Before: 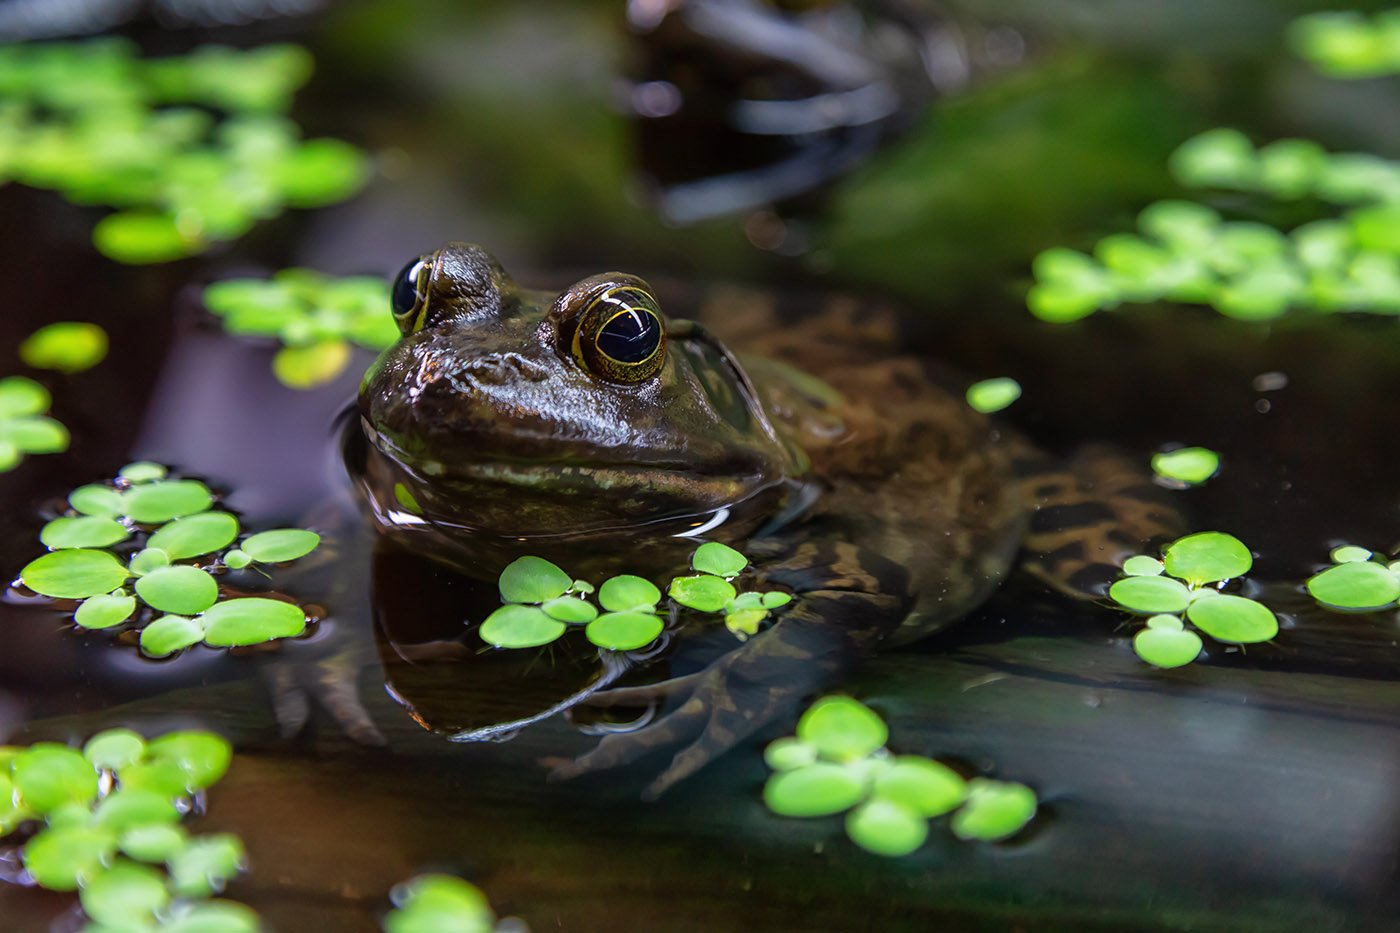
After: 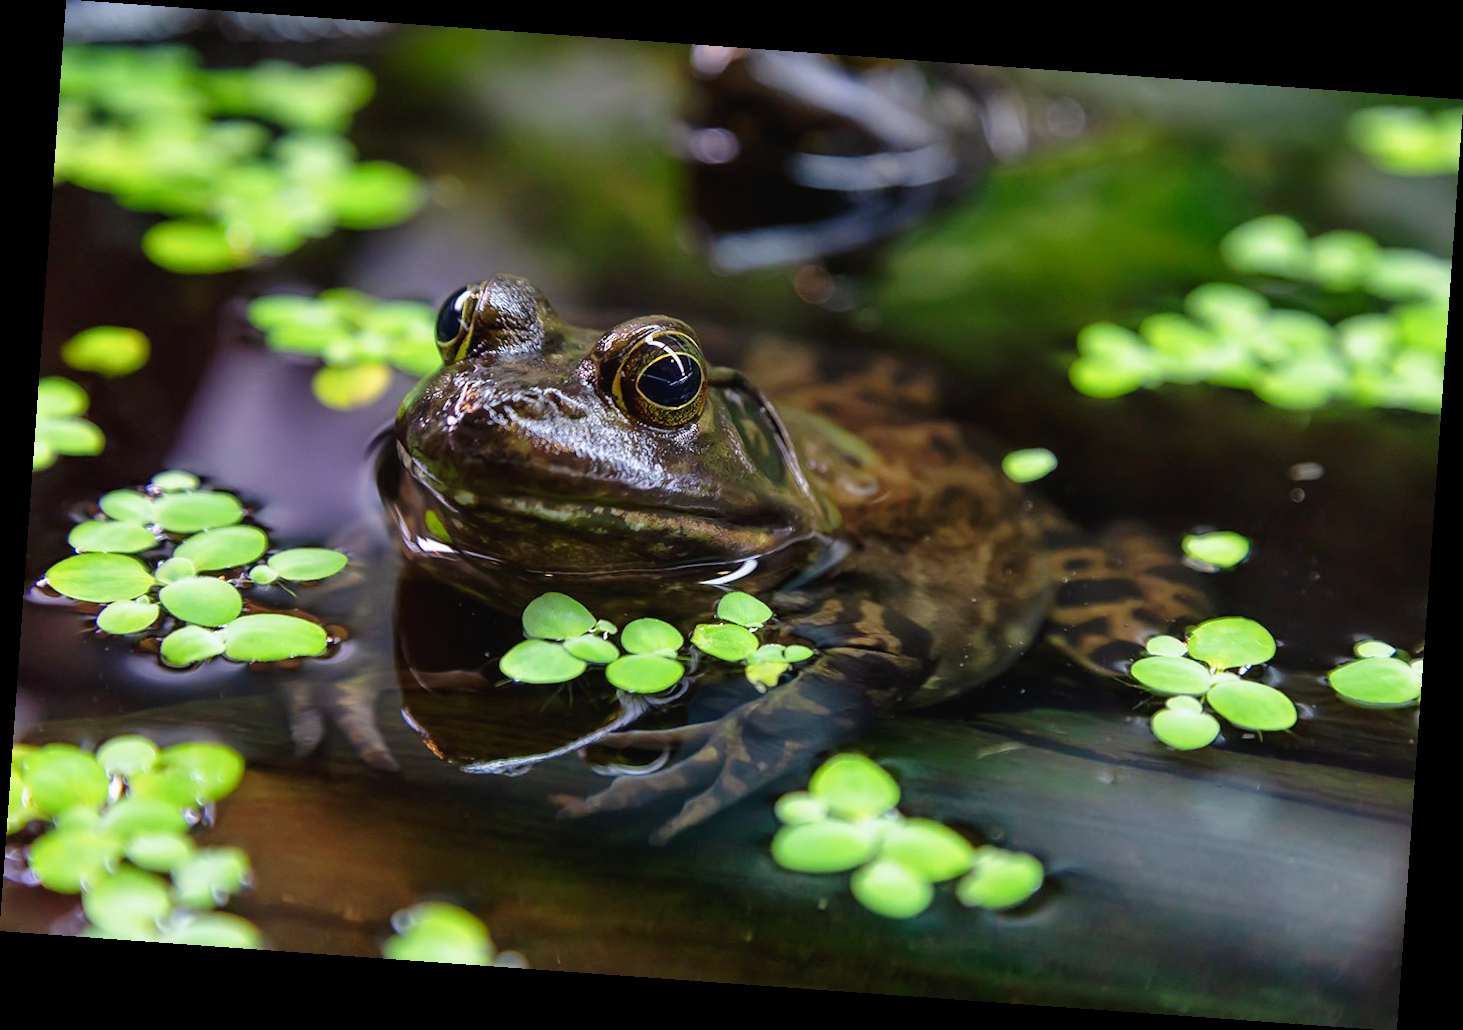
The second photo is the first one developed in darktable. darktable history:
rotate and perspective: rotation 4.1°, automatic cropping off
tone curve: curves: ch0 [(0, 0) (0.003, 0.023) (0.011, 0.025) (0.025, 0.029) (0.044, 0.047) (0.069, 0.079) (0.1, 0.113) (0.136, 0.152) (0.177, 0.199) (0.224, 0.26) (0.277, 0.333) (0.335, 0.404) (0.399, 0.48) (0.468, 0.559) (0.543, 0.635) (0.623, 0.713) (0.709, 0.797) (0.801, 0.879) (0.898, 0.953) (1, 1)], preserve colors none
